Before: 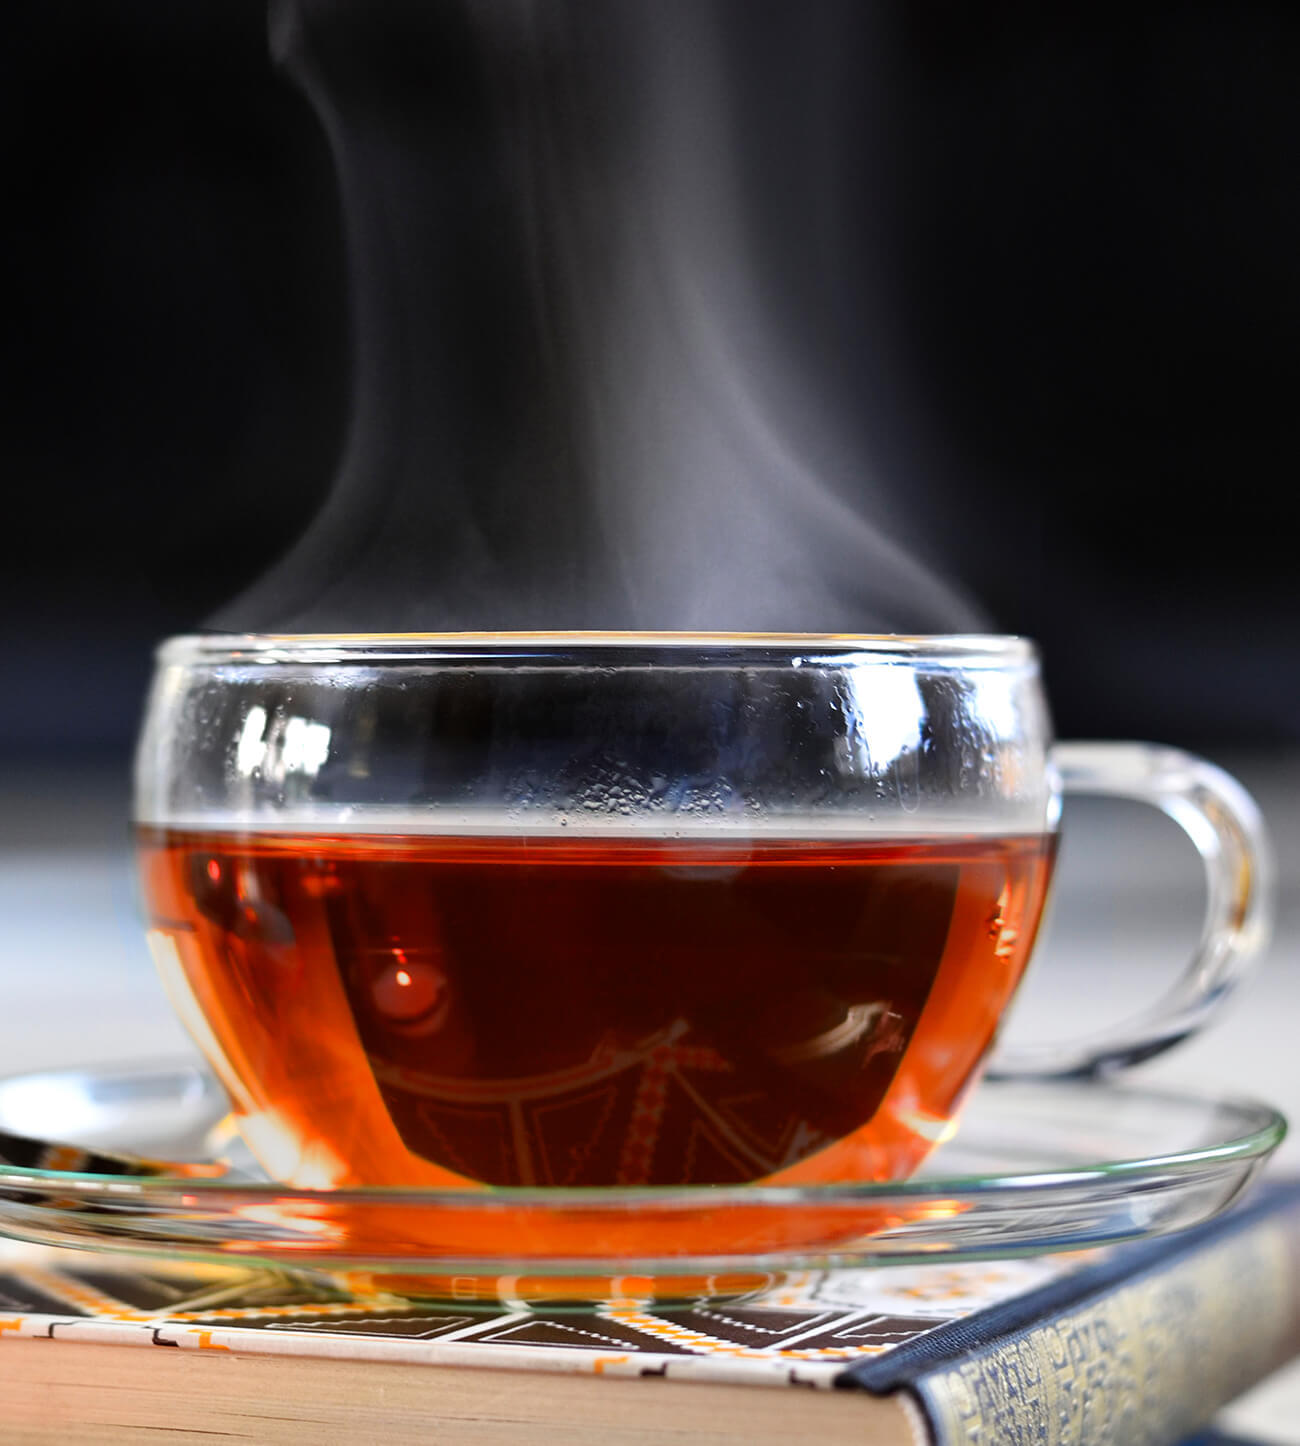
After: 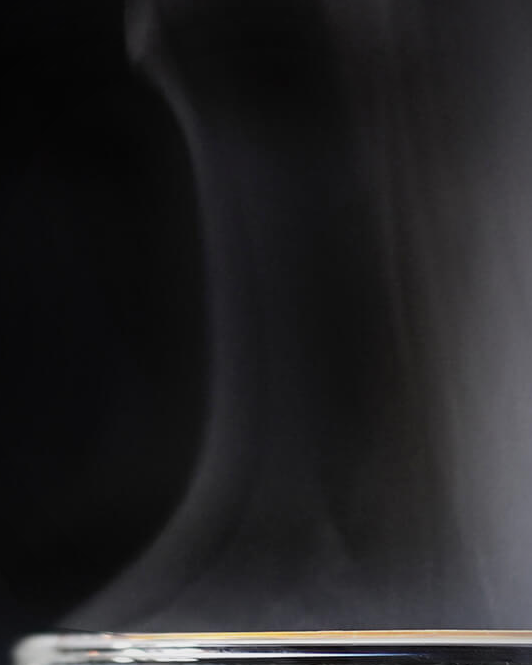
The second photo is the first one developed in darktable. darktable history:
vignetting: fall-off radius 61.03%
crop and rotate: left 11.021%, top 0.098%, right 48.027%, bottom 53.847%
